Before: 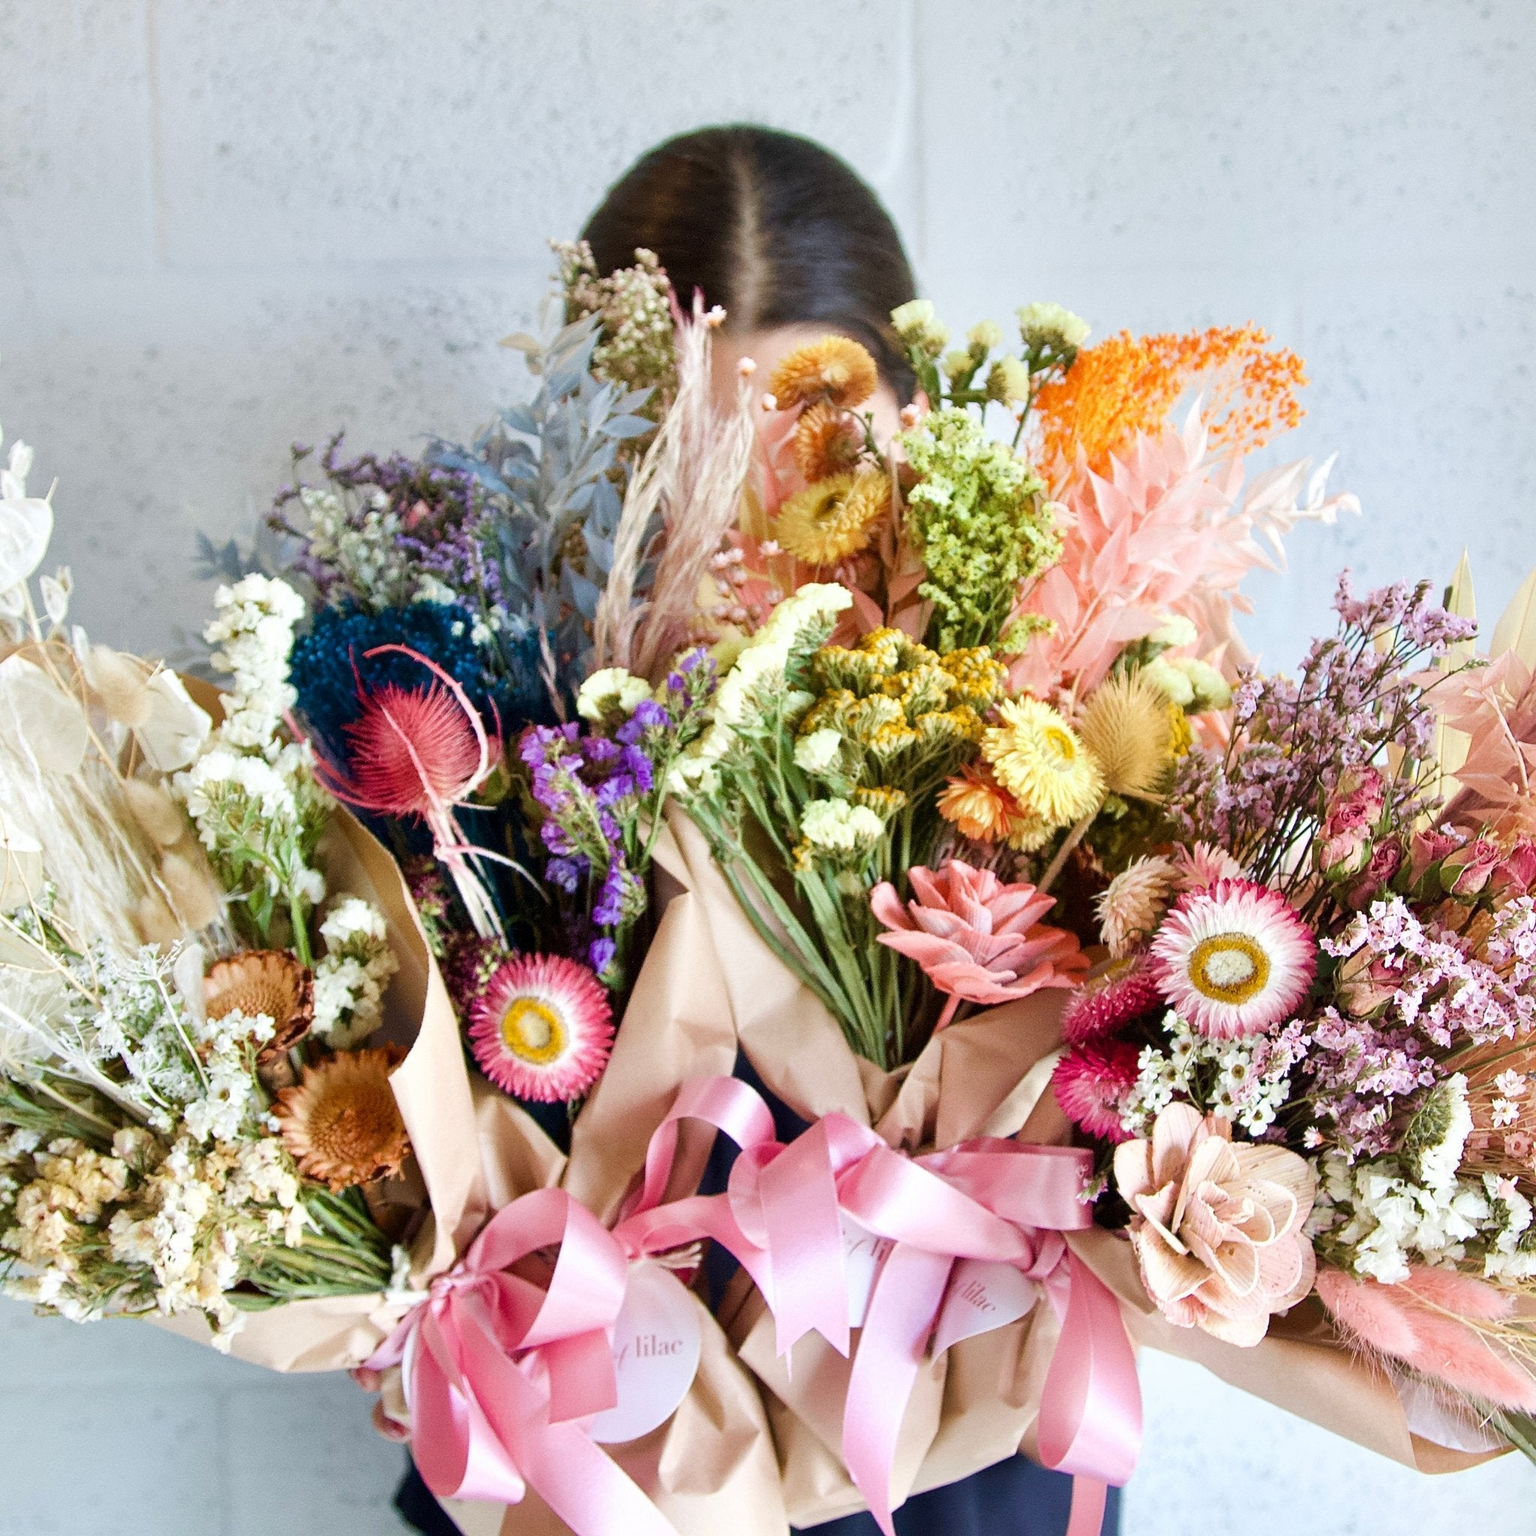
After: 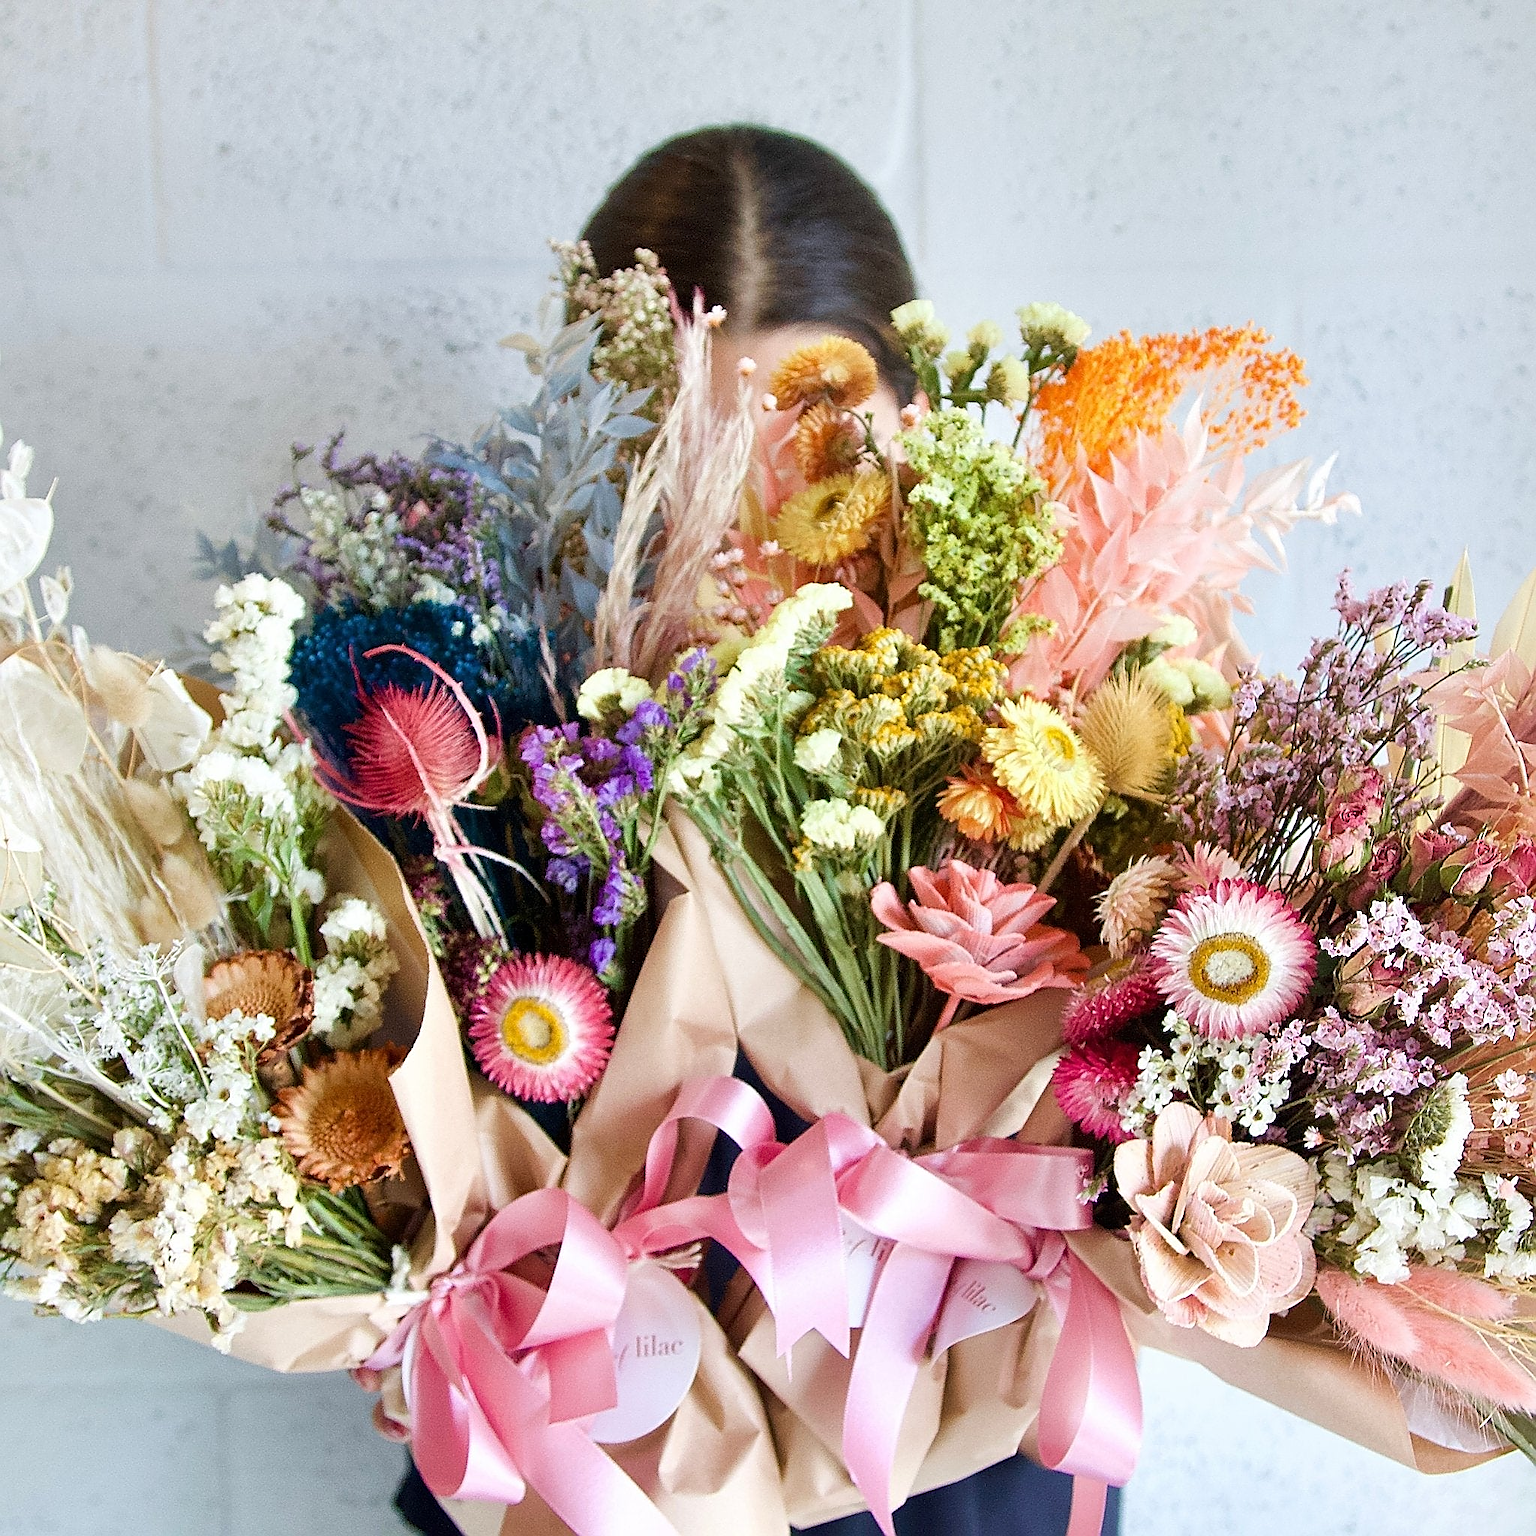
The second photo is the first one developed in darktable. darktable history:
sharpen: radius 1.382, amount 1.264, threshold 0.624
